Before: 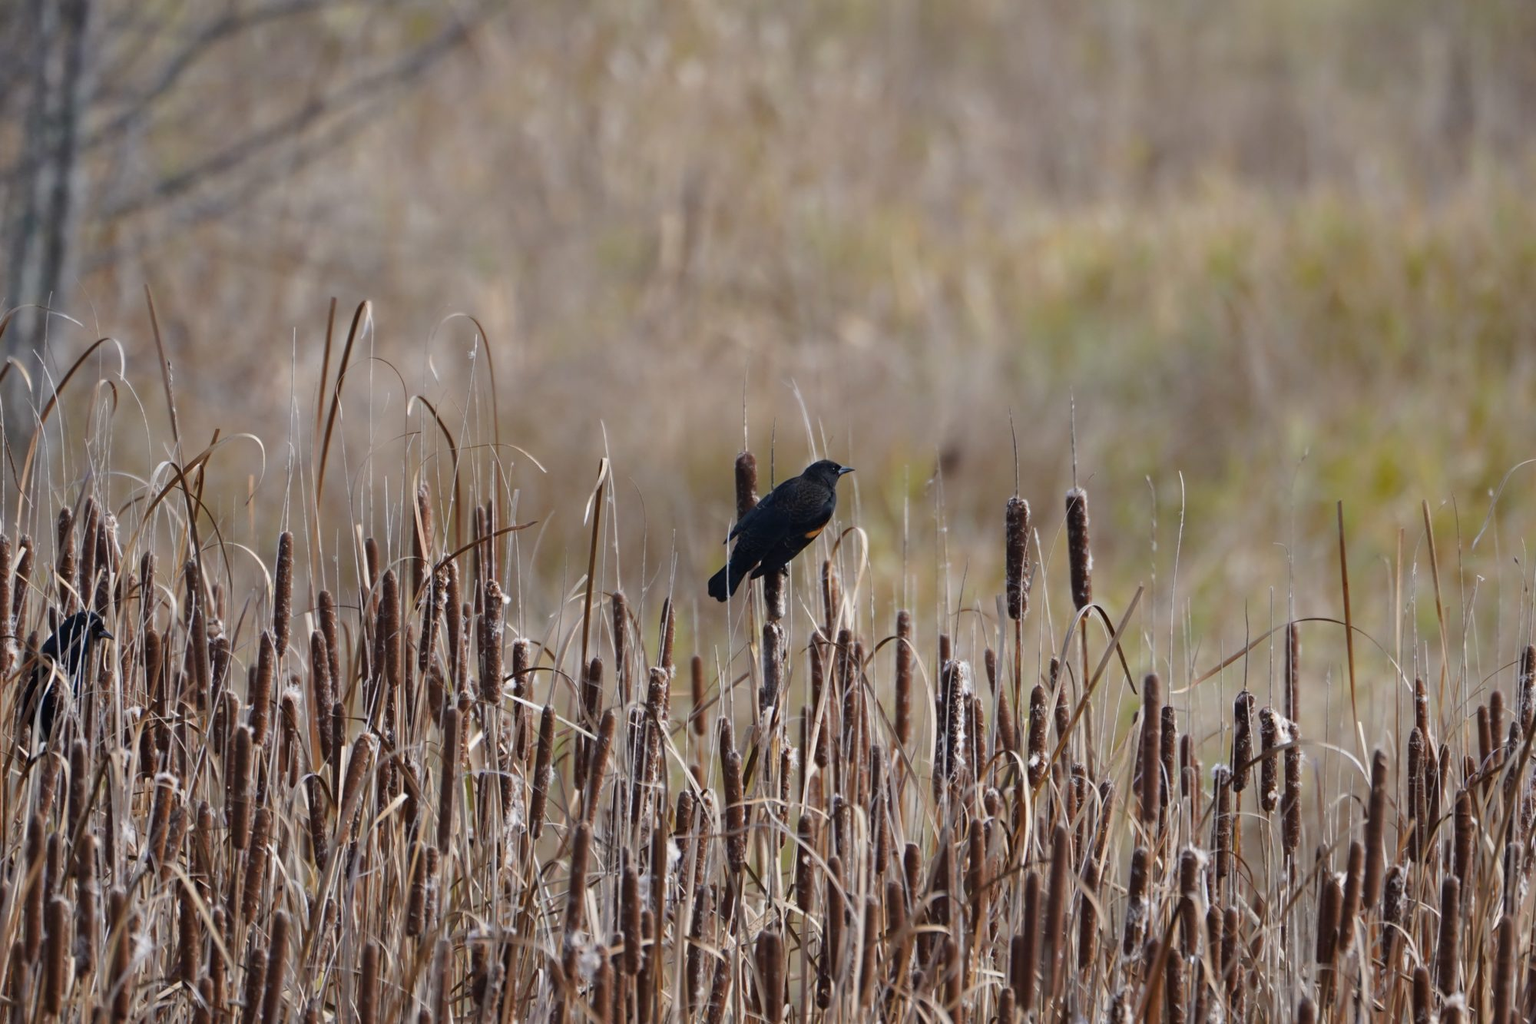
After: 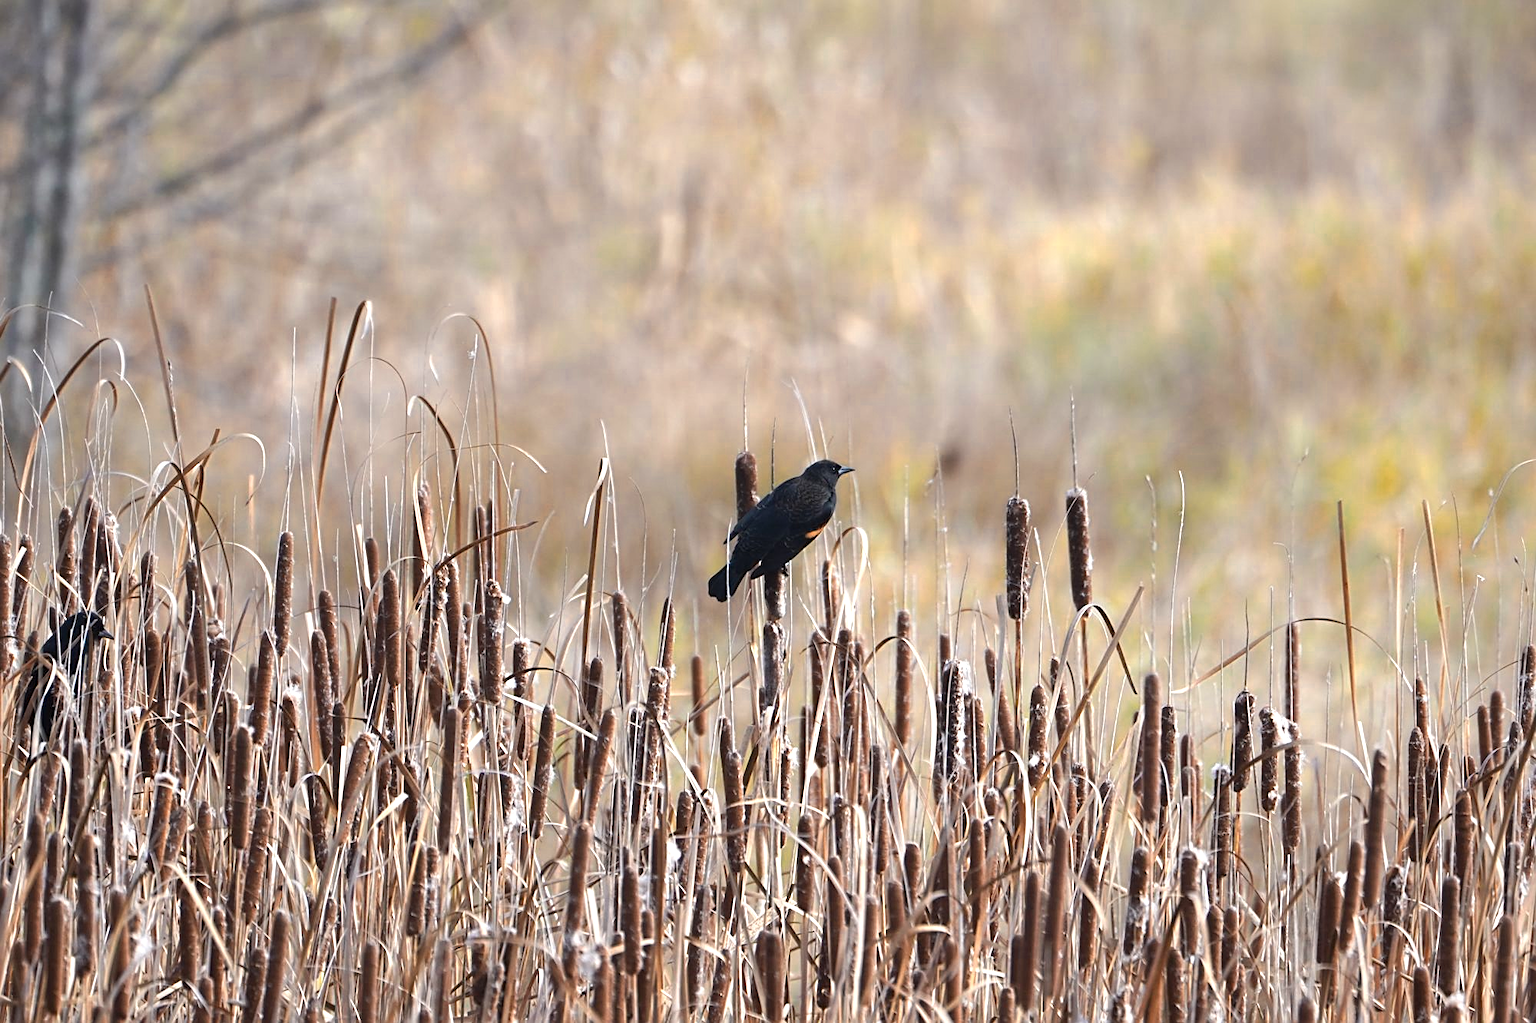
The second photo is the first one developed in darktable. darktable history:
sharpen: on, module defaults
exposure: black level correction 0, exposure 0.7 EV, compensate exposure bias true, compensate highlight preservation false
color zones: curves: ch0 [(0.018, 0.548) (0.197, 0.654) (0.425, 0.447) (0.605, 0.658) (0.732, 0.579)]; ch1 [(0.105, 0.531) (0.224, 0.531) (0.386, 0.39) (0.618, 0.456) (0.732, 0.456) (0.956, 0.421)]; ch2 [(0.039, 0.583) (0.215, 0.465) (0.399, 0.544) (0.465, 0.548) (0.614, 0.447) (0.724, 0.43) (0.882, 0.623) (0.956, 0.632)]
